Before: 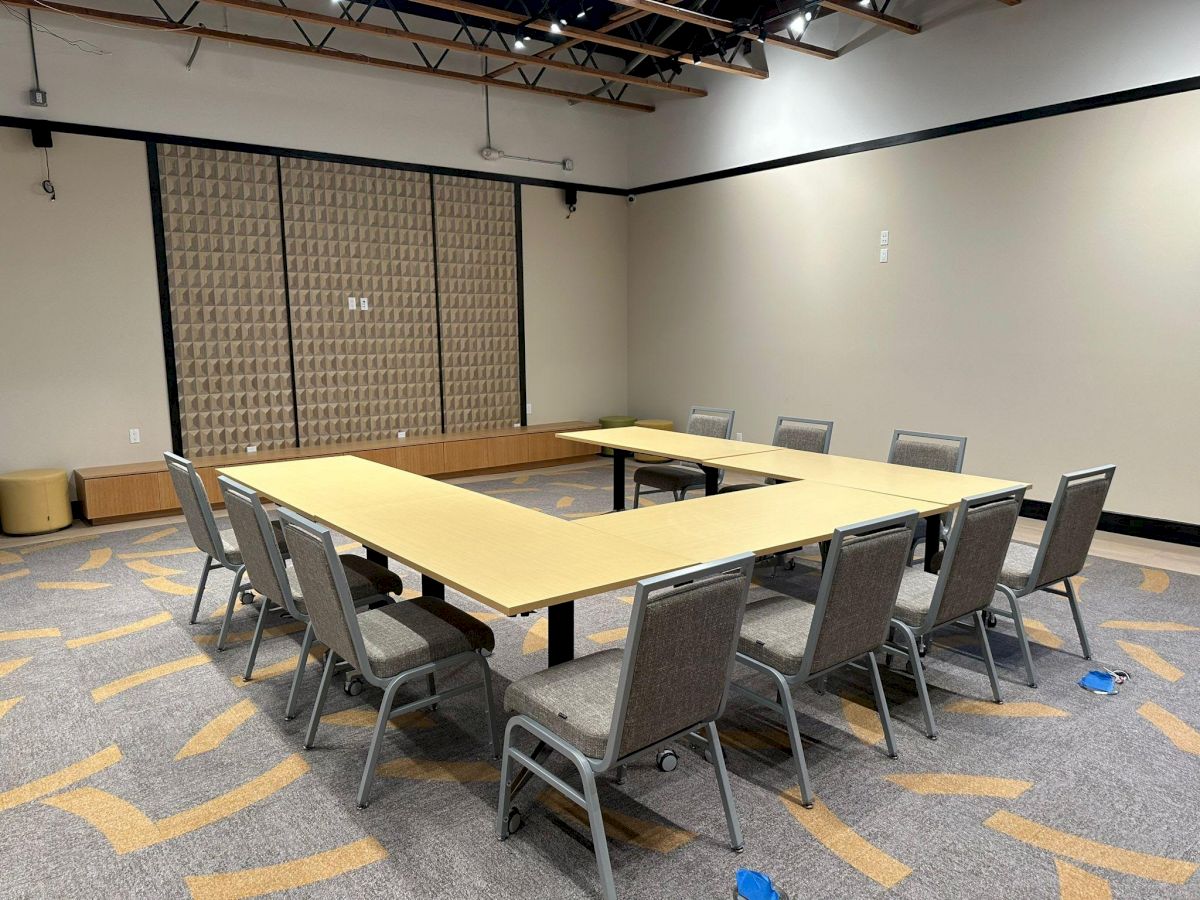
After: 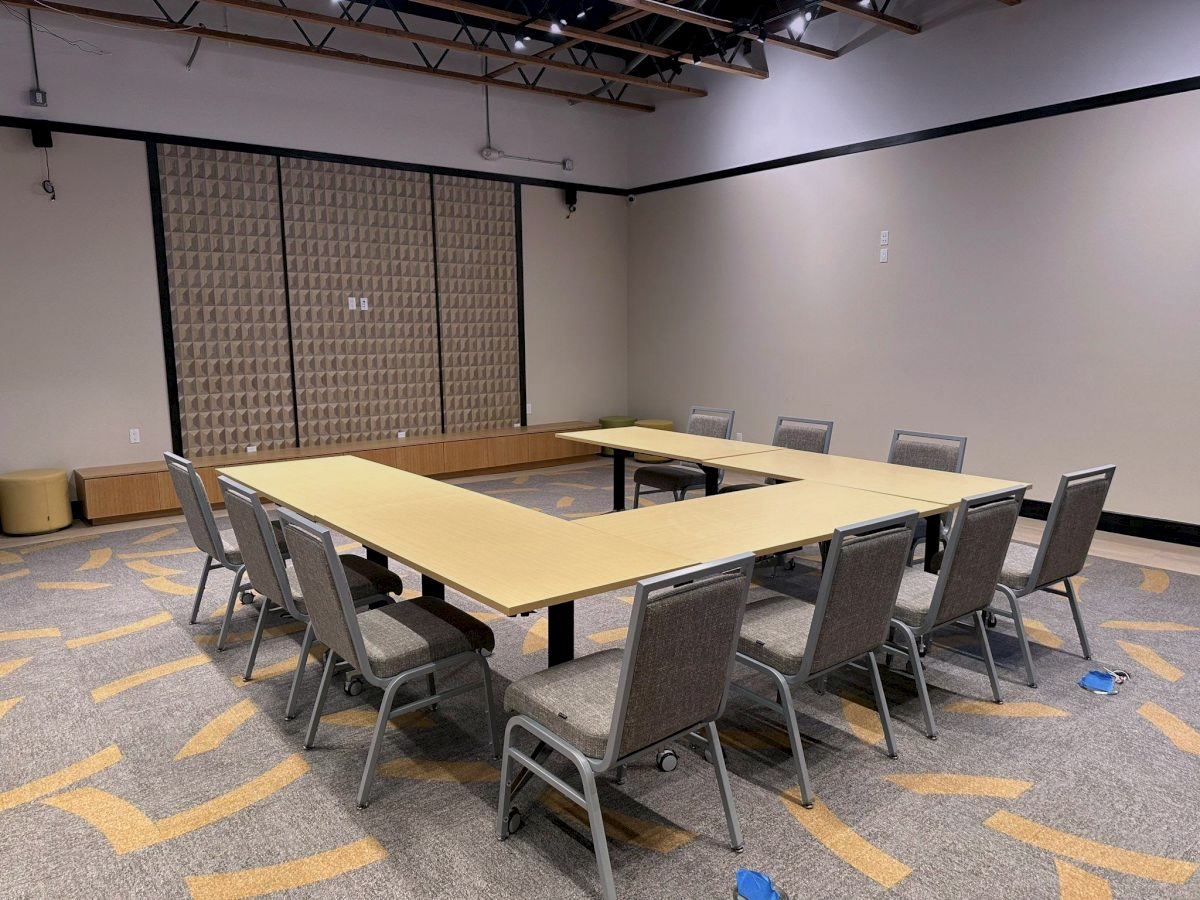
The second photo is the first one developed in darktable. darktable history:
contrast brightness saturation: saturation -0.05
color correction: highlights a* 3.84, highlights b* 5.07
graduated density: hue 238.83°, saturation 50%
